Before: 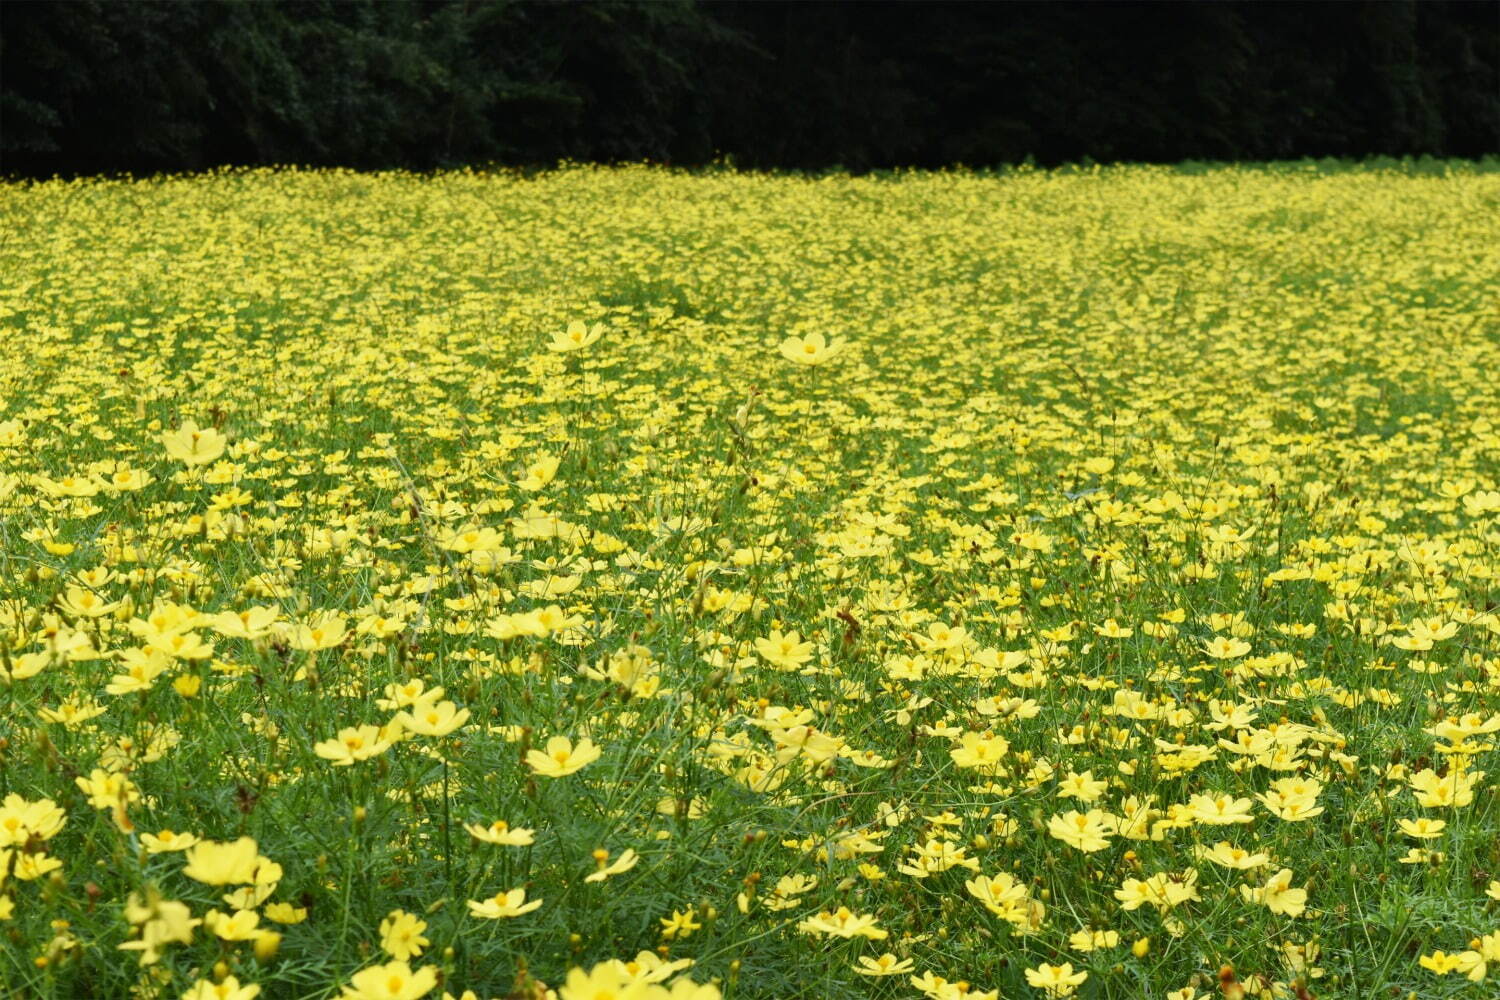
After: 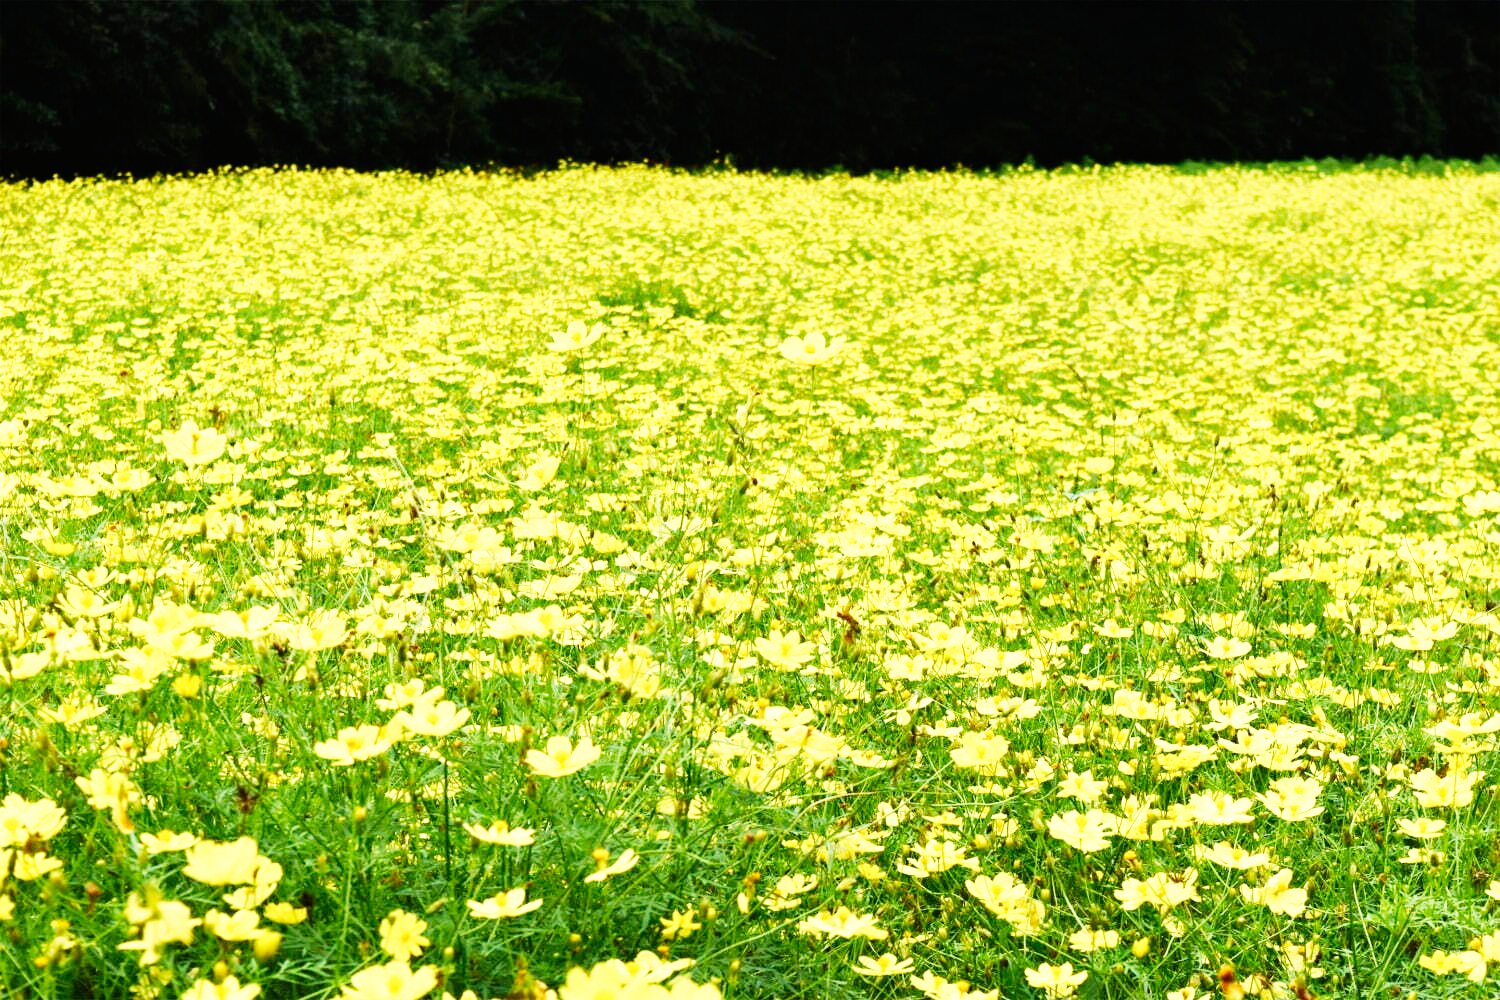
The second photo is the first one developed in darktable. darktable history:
base curve: curves: ch0 [(0, 0) (0.007, 0.004) (0.027, 0.03) (0.046, 0.07) (0.207, 0.54) (0.442, 0.872) (0.673, 0.972) (1, 1)], preserve colors none
velvia: on, module defaults
